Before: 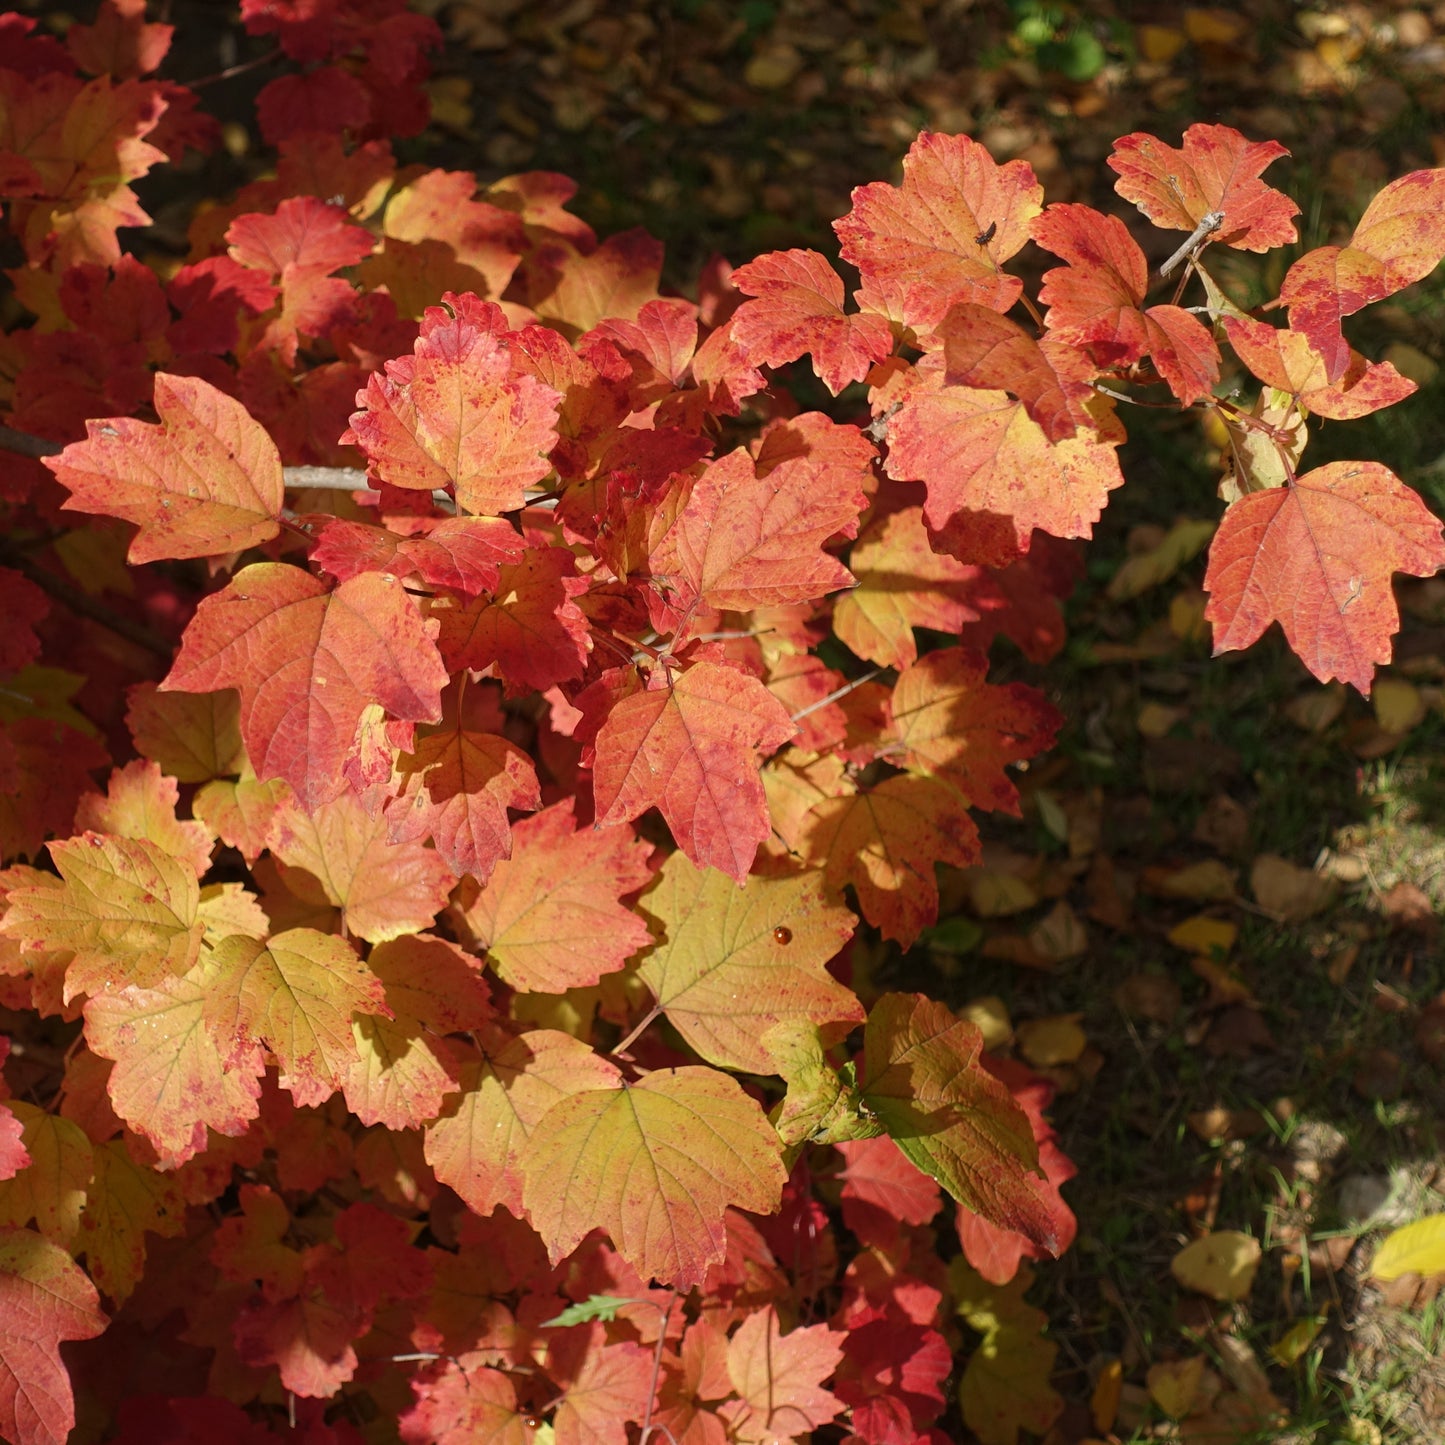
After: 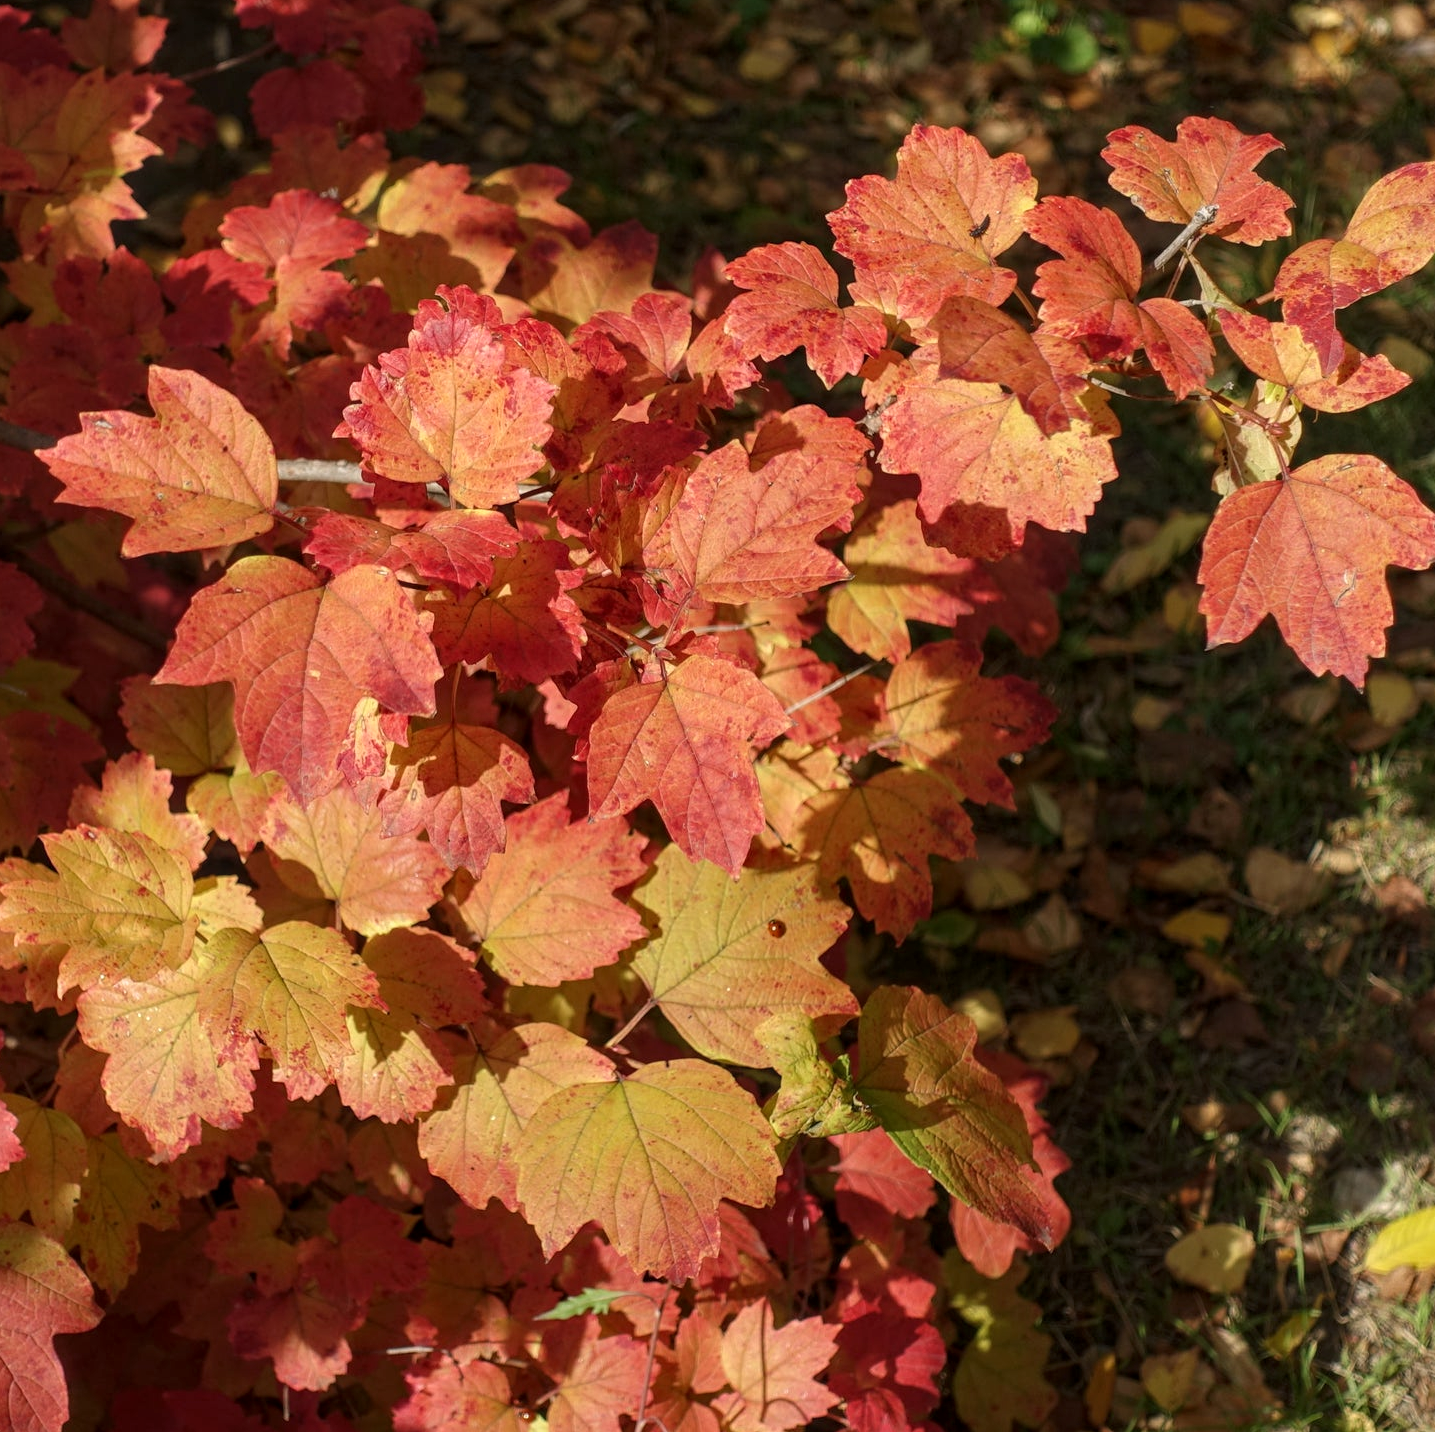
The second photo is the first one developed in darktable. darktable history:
crop: left 0.434%, top 0.485%, right 0.244%, bottom 0.386%
local contrast: on, module defaults
